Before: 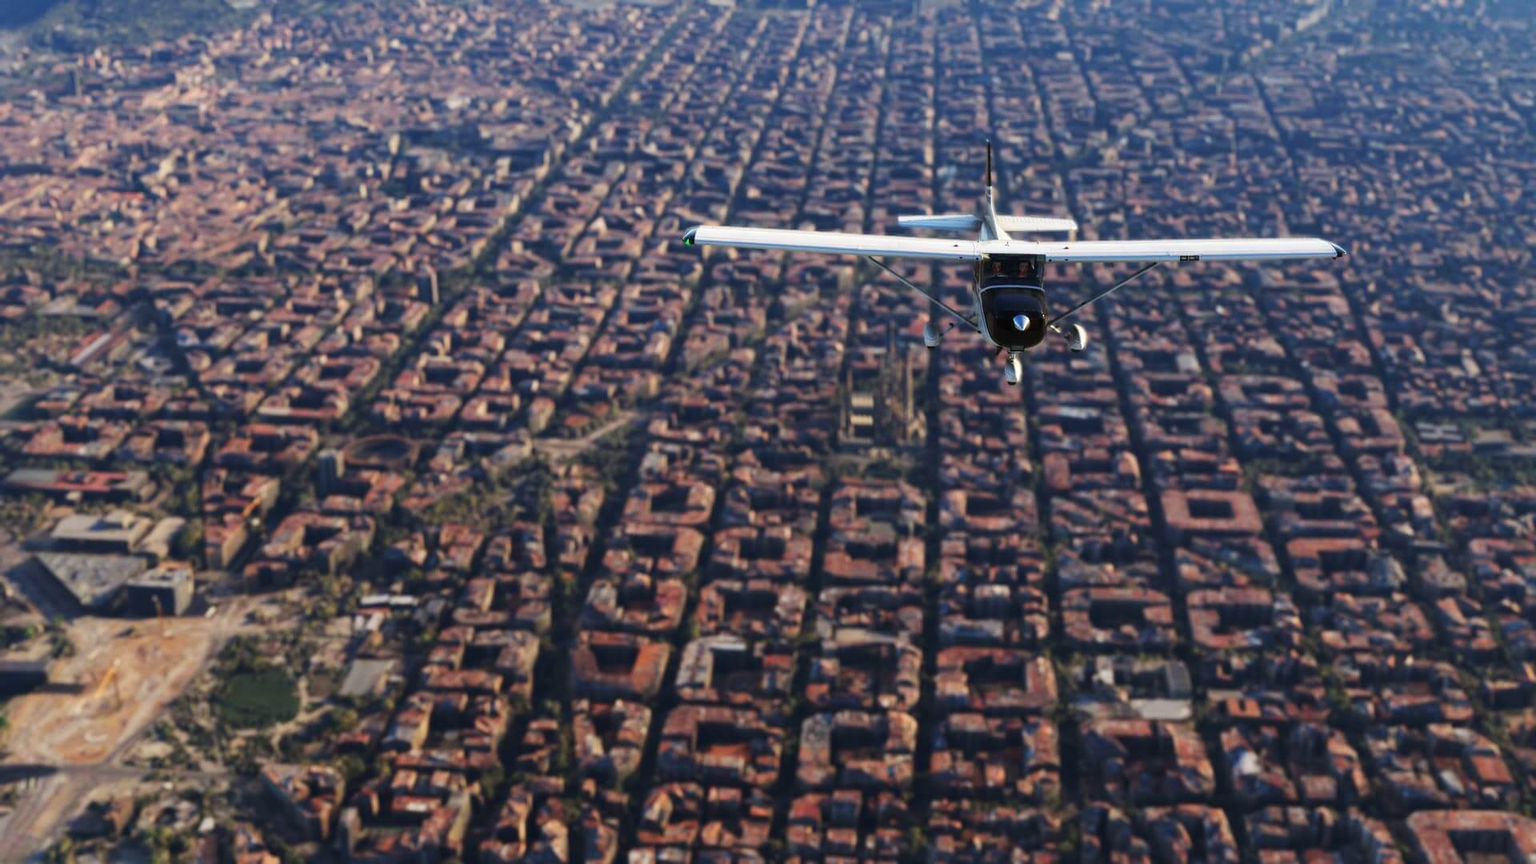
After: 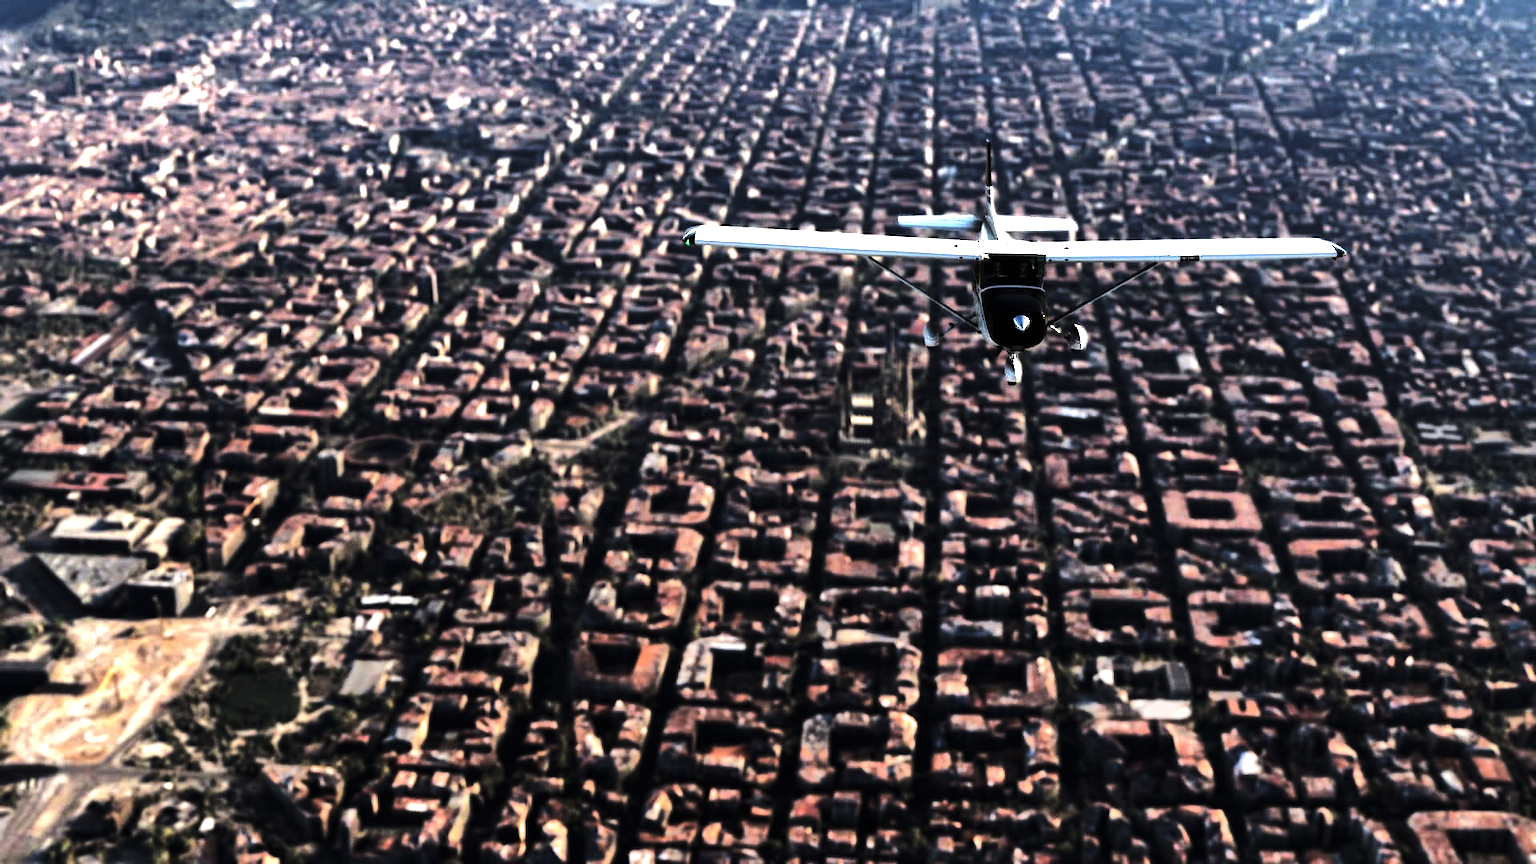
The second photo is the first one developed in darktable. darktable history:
exposure: black level correction 0, exposure 0.5 EV, compensate exposure bias true, compensate highlight preservation false
levels: levels [0, 0.618, 1]
shadows and highlights: soften with gaussian
tone equalizer: -8 EV -1.08 EV, -7 EV -1.01 EV, -6 EV -0.867 EV, -5 EV -0.578 EV, -3 EV 0.578 EV, -2 EV 0.867 EV, -1 EV 1.01 EV, +0 EV 1.08 EV, edges refinement/feathering 500, mask exposure compensation -1.57 EV, preserve details no
